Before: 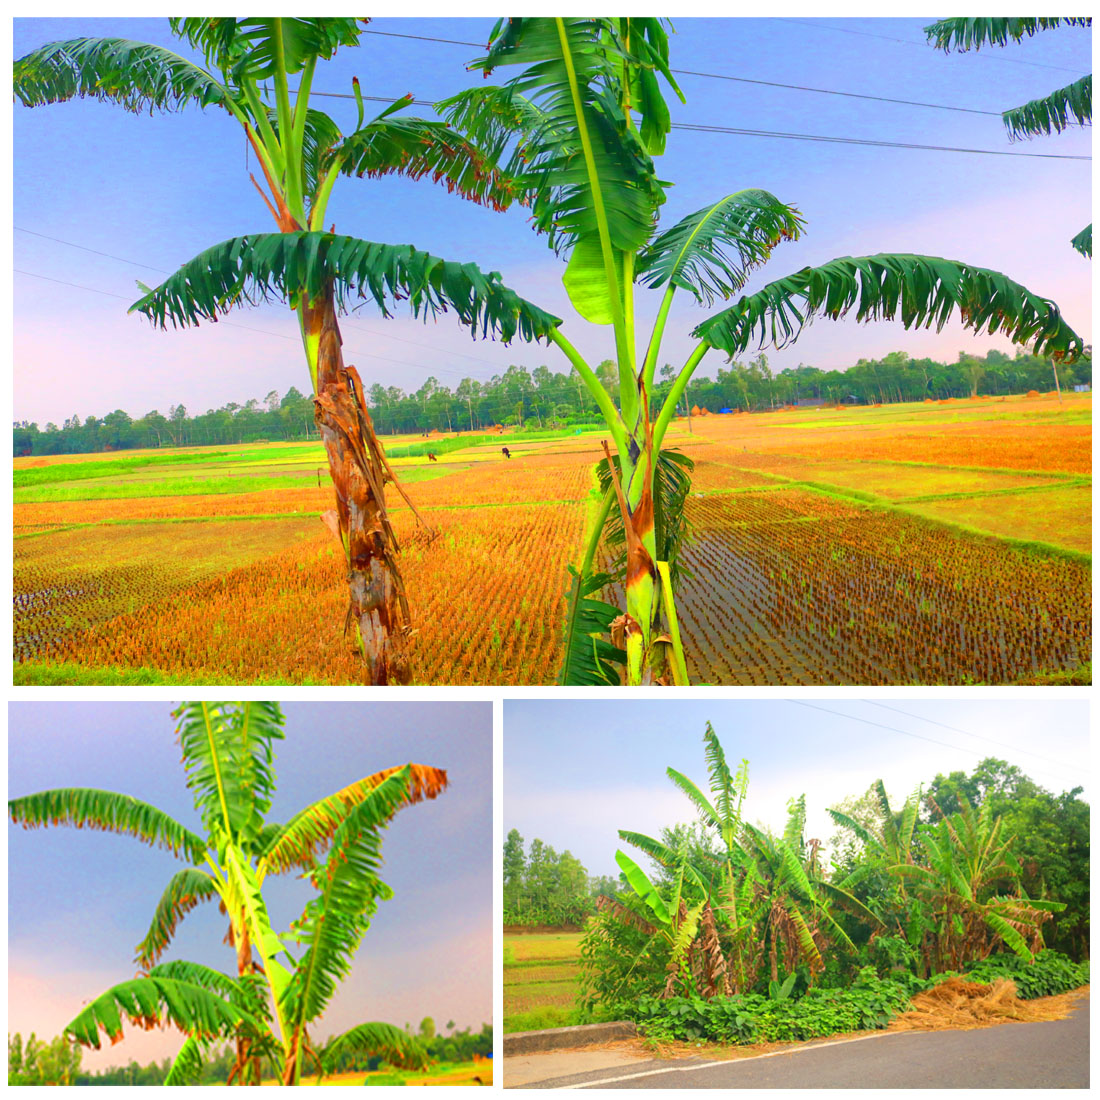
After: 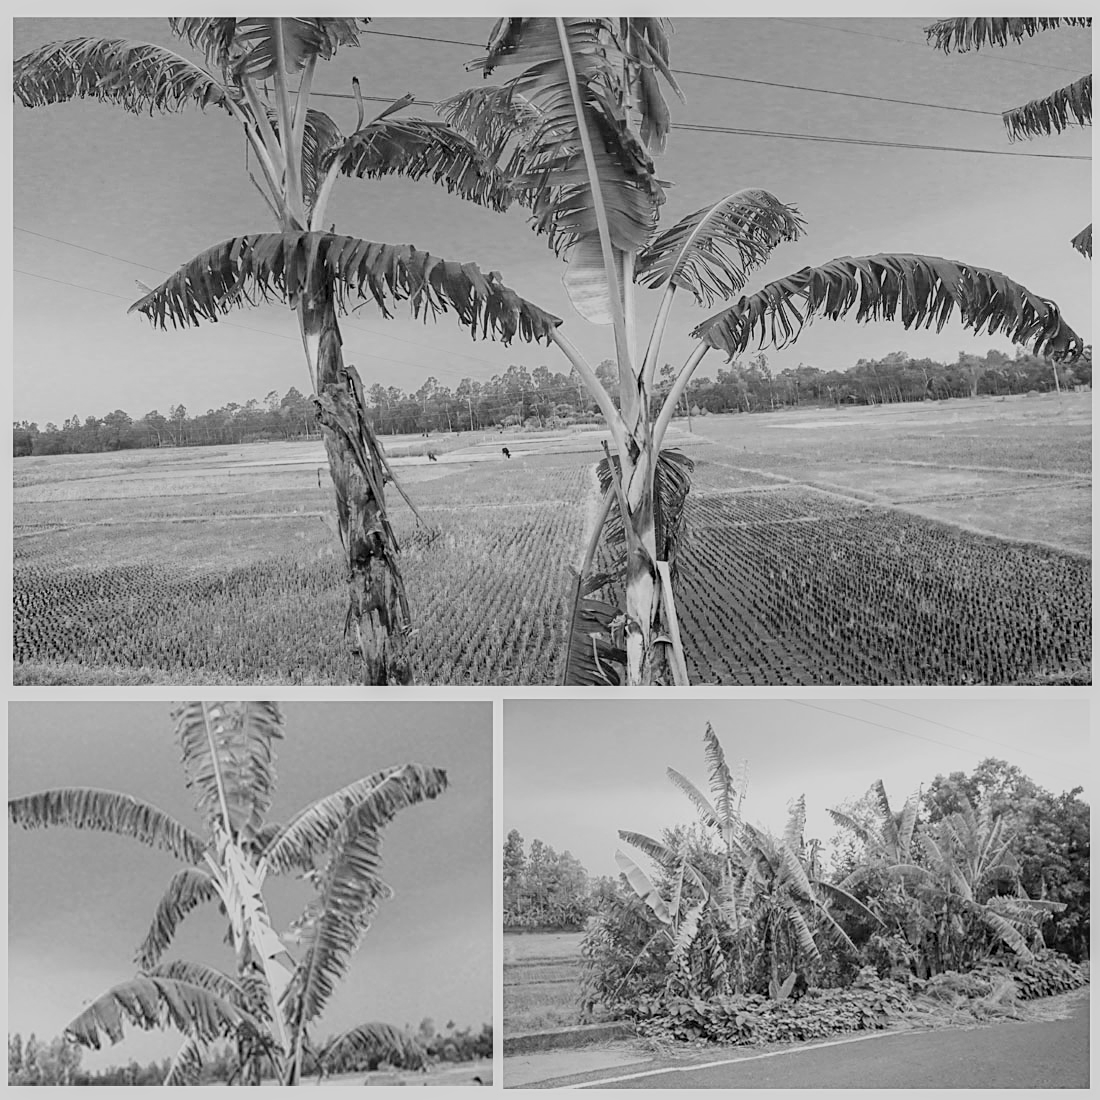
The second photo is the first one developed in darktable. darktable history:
monochrome: a 2.21, b -1.33, size 2.2
white balance: red 0.967, blue 1.049
filmic rgb: black relative exposure -7.65 EV, white relative exposure 4.56 EV, hardness 3.61
sharpen: on, module defaults
local contrast: on, module defaults
